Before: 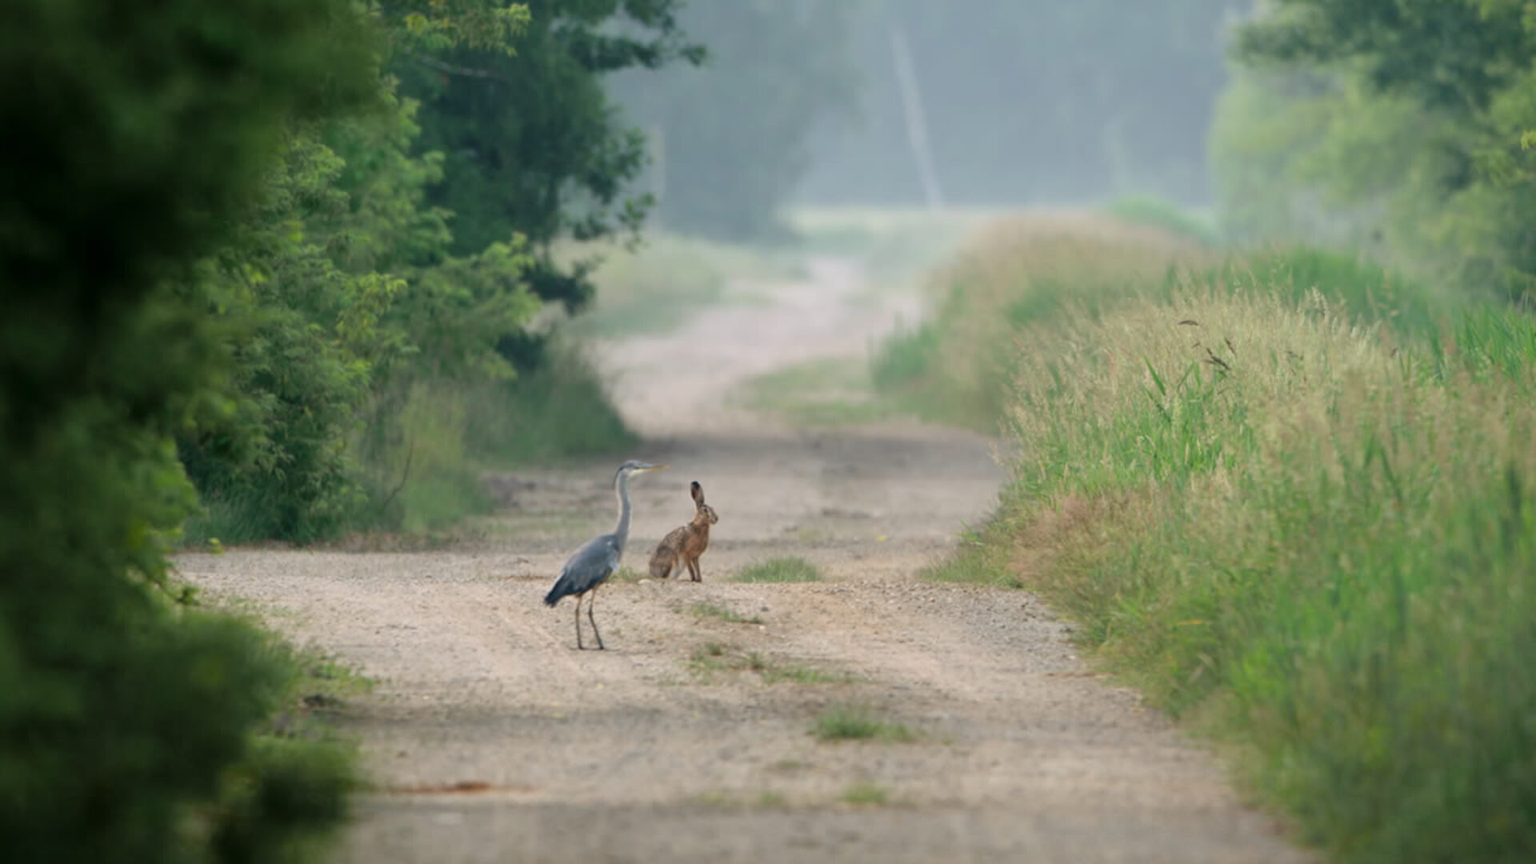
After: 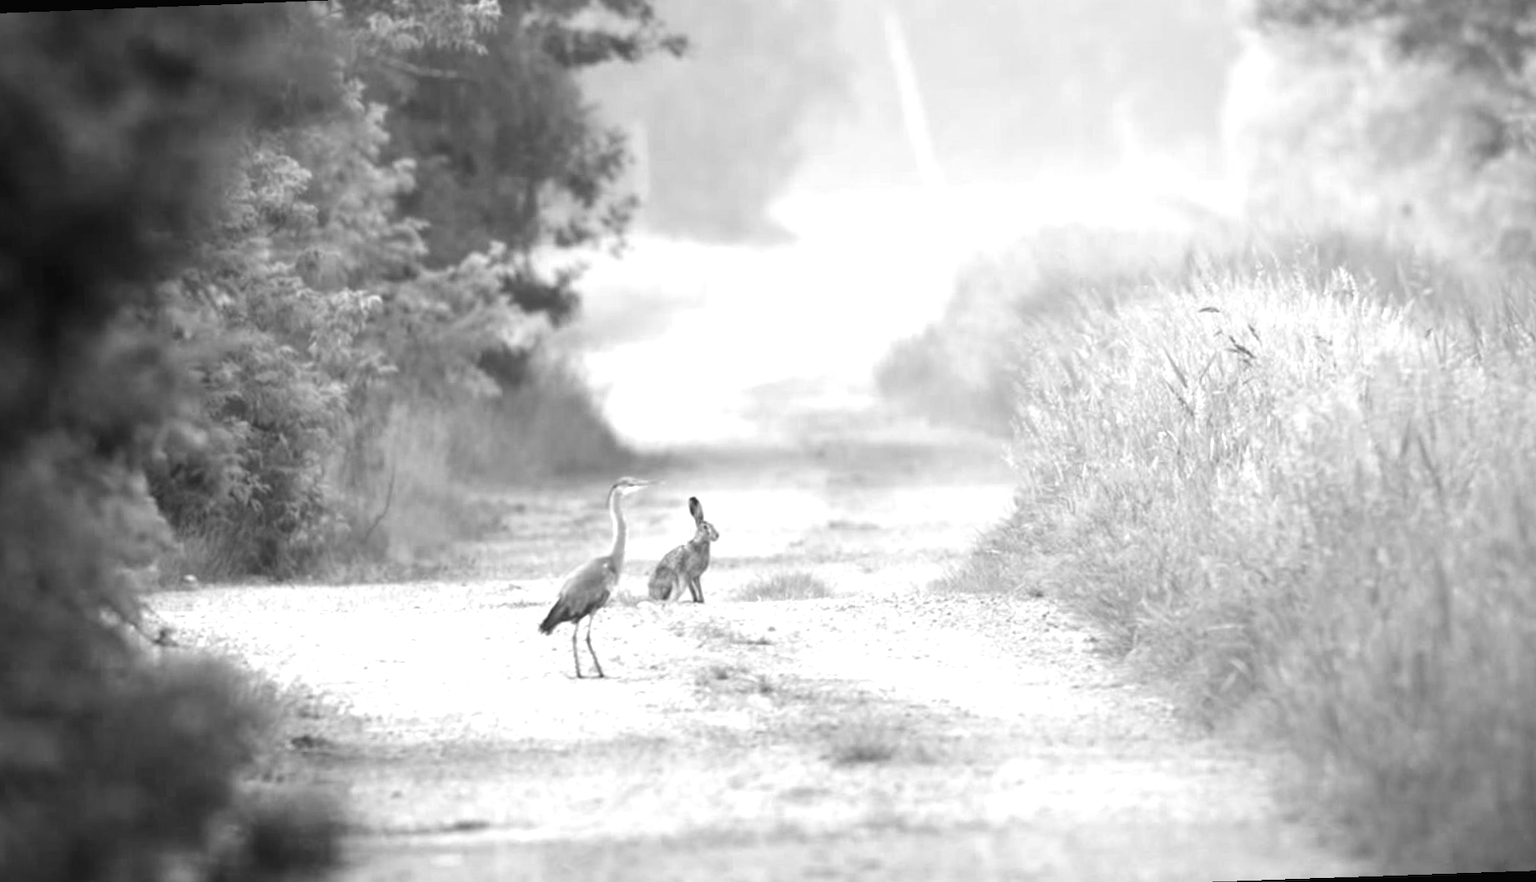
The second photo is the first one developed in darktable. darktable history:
monochrome: a 16.01, b -2.65, highlights 0.52
rotate and perspective: rotation -2.12°, lens shift (vertical) 0.009, lens shift (horizontal) -0.008, automatic cropping original format, crop left 0.036, crop right 0.964, crop top 0.05, crop bottom 0.959
exposure: black level correction 0, exposure 1.35 EV, compensate exposure bias true, compensate highlight preservation false
contrast brightness saturation: contrast -0.02, brightness -0.01, saturation 0.03
